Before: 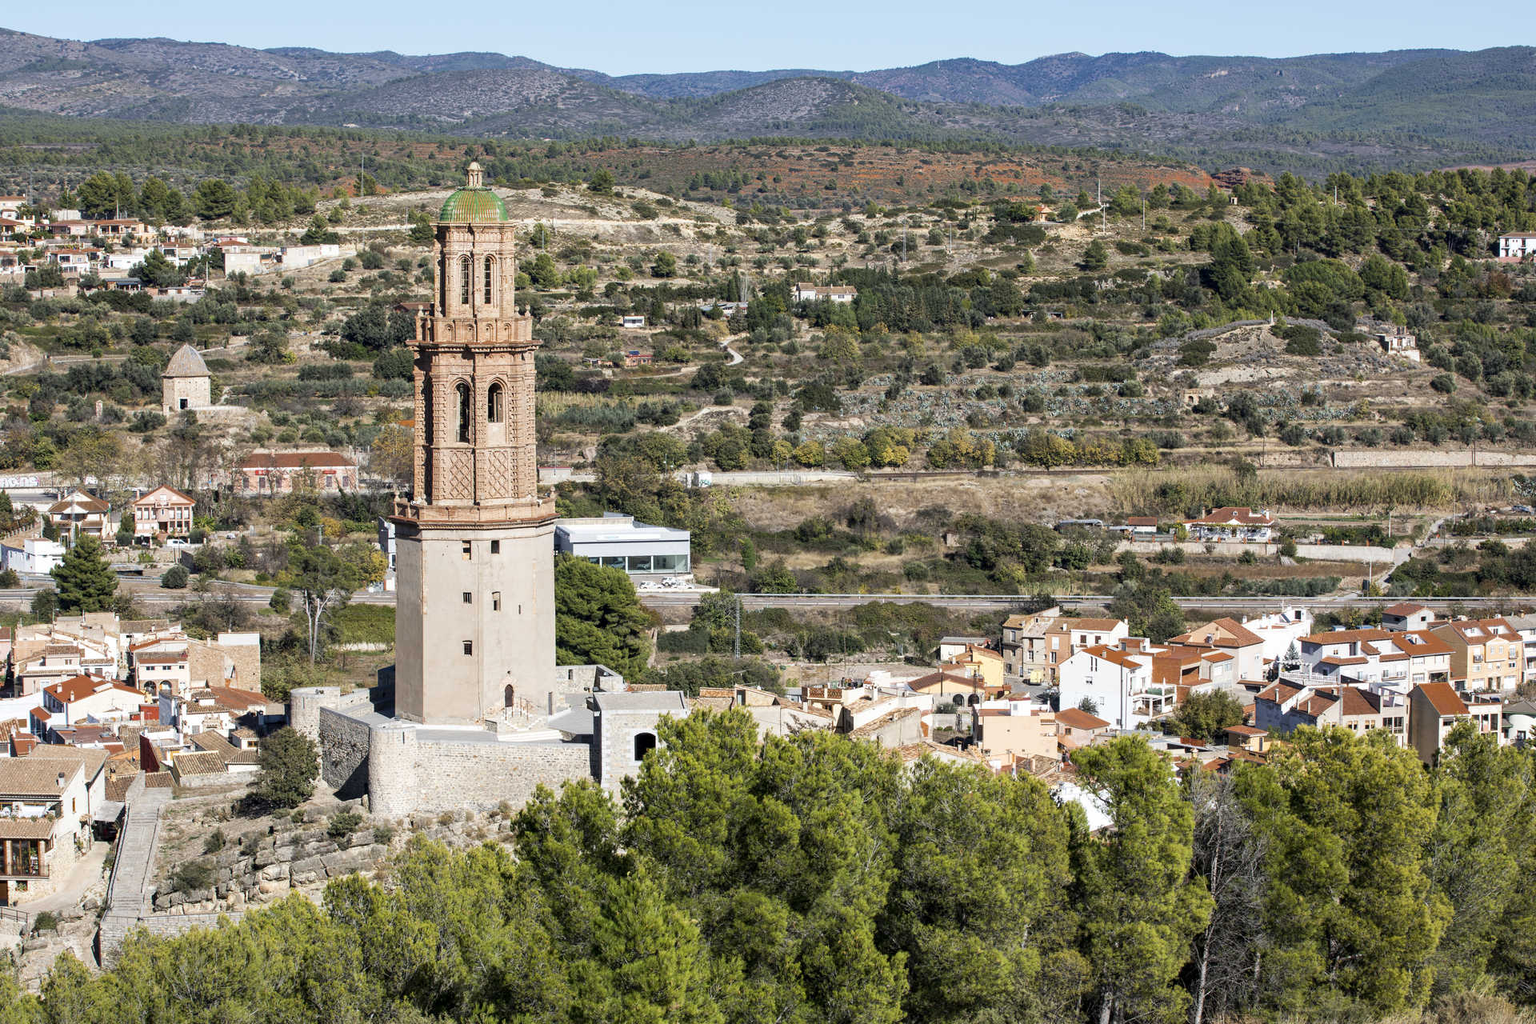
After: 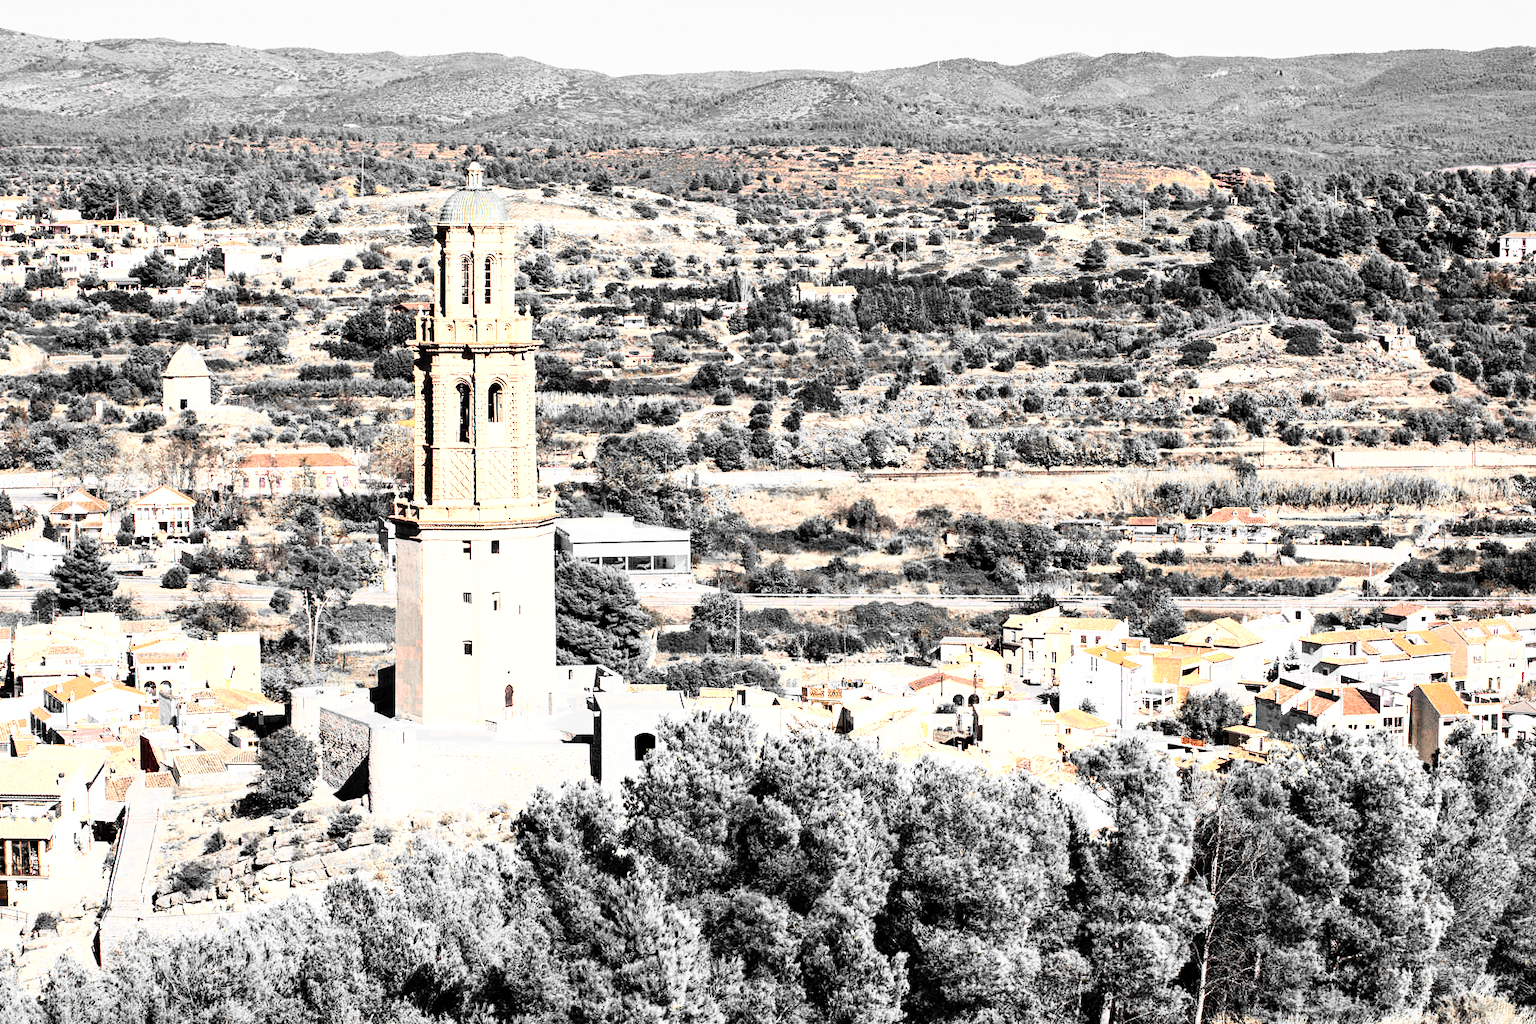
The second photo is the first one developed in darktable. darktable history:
grain: coarseness 0.09 ISO, strength 40%
color zones: curves: ch0 [(0, 0.65) (0.096, 0.644) (0.221, 0.539) (0.429, 0.5) (0.571, 0.5) (0.714, 0.5) (0.857, 0.5) (1, 0.65)]; ch1 [(0, 0.5) (0.143, 0.5) (0.257, -0.002) (0.429, 0.04) (0.571, -0.001) (0.714, -0.015) (0.857, 0.024) (1, 0.5)]
rgb curve: curves: ch0 [(0, 0) (0.21, 0.15) (0.24, 0.21) (0.5, 0.75) (0.75, 0.96) (0.89, 0.99) (1, 1)]; ch1 [(0, 0.02) (0.21, 0.13) (0.25, 0.2) (0.5, 0.67) (0.75, 0.9) (0.89, 0.97) (1, 1)]; ch2 [(0, 0.02) (0.21, 0.13) (0.25, 0.2) (0.5, 0.67) (0.75, 0.9) (0.89, 0.97) (1, 1)], compensate middle gray true
